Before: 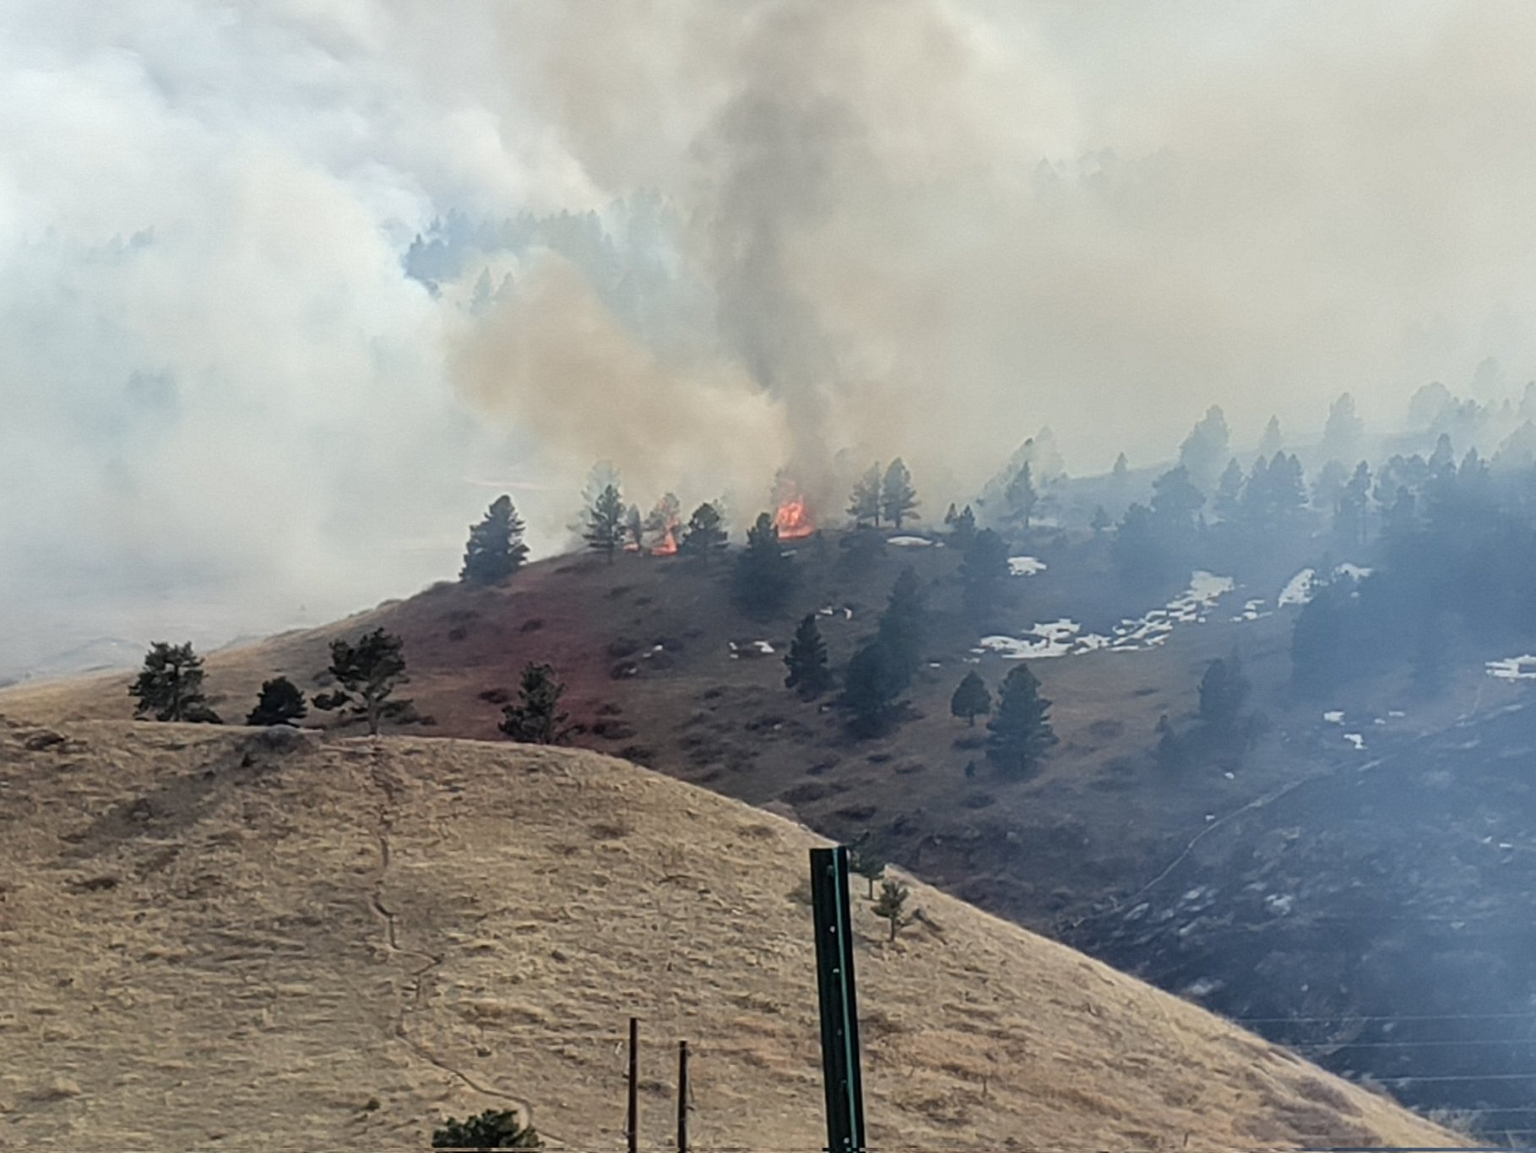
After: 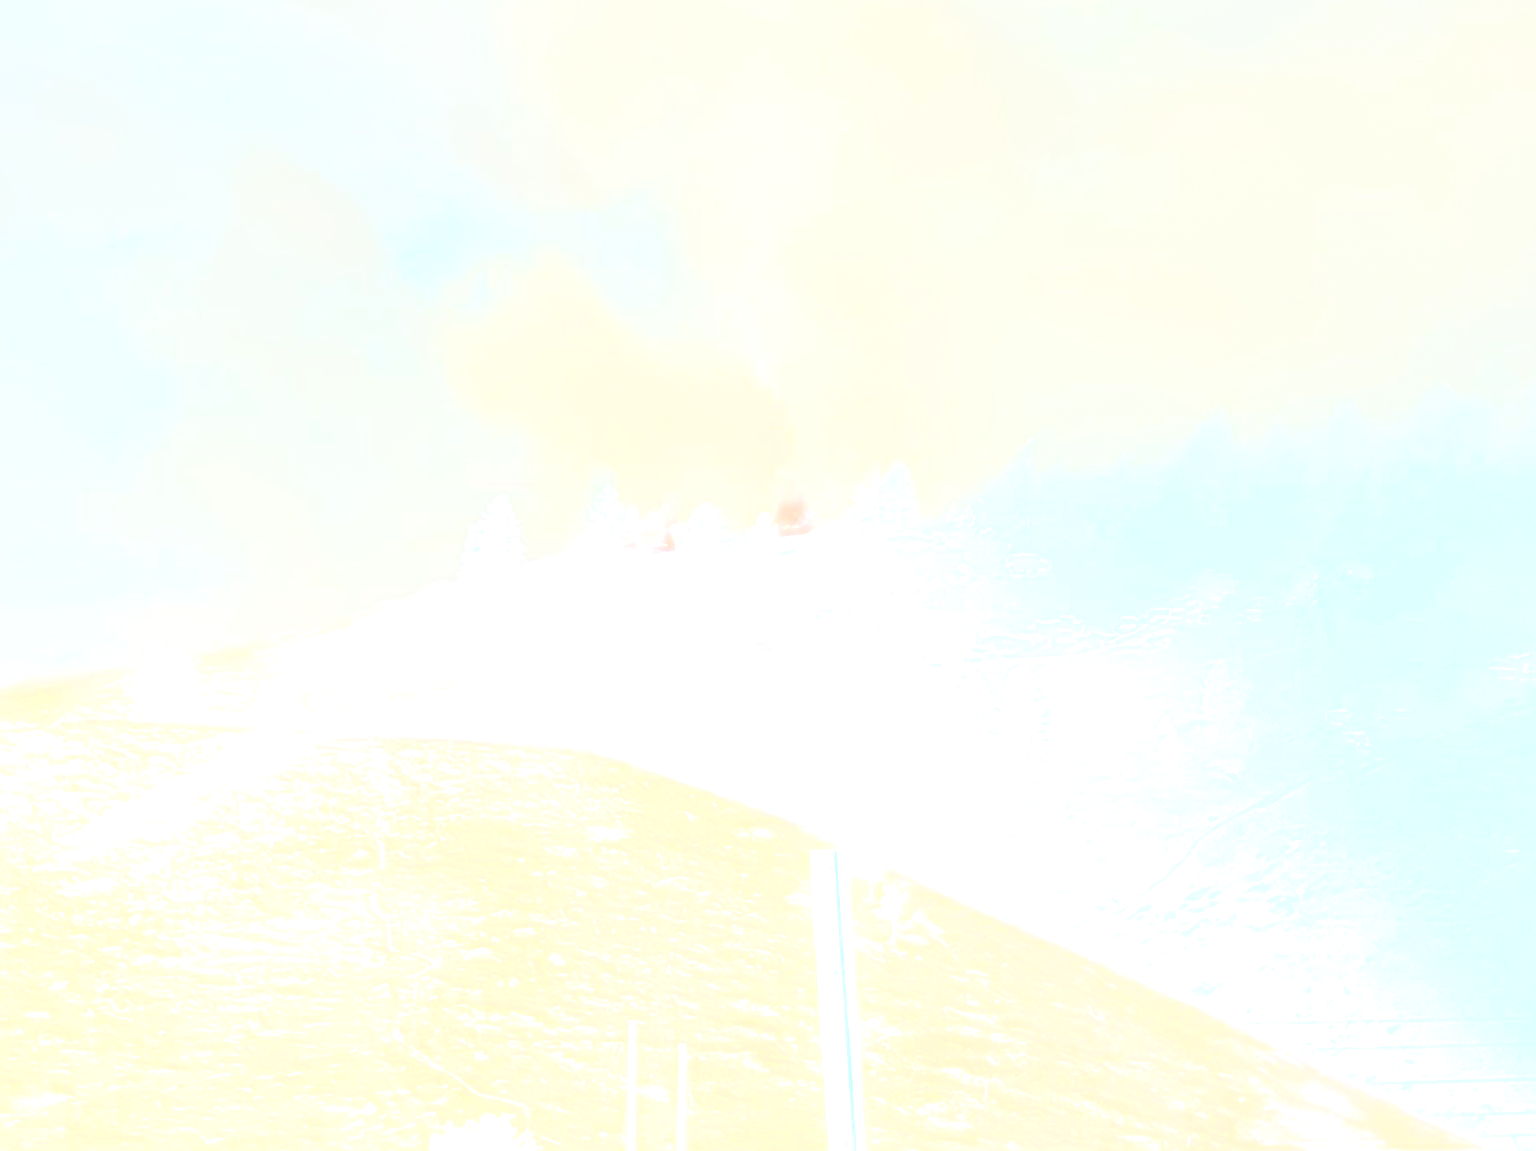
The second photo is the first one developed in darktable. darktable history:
local contrast: detail 130%
exposure: exposure 0.921 EV, compensate highlight preservation false
crop: left 0.434%, top 0.485%, right 0.244%, bottom 0.386%
tone curve: curves: ch0 [(0, 0) (0.8, 0.757) (1, 1)], color space Lab, linked channels, preserve colors none
rgb curve: curves: ch0 [(0, 0) (0.21, 0.15) (0.24, 0.21) (0.5, 0.75) (0.75, 0.96) (0.89, 0.99) (1, 1)]; ch1 [(0, 0.02) (0.21, 0.13) (0.25, 0.2) (0.5, 0.67) (0.75, 0.9) (0.89, 0.97) (1, 1)]; ch2 [(0, 0.02) (0.21, 0.13) (0.25, 0.2) (0.5, 0.67) (0.75, 0.9) (0.89, 0.97) (1, 1)], compensate middle gray true
bloom: size 70%, threshold 25%, strength 70%
sharpen: radius 3.025, amount 0.757
